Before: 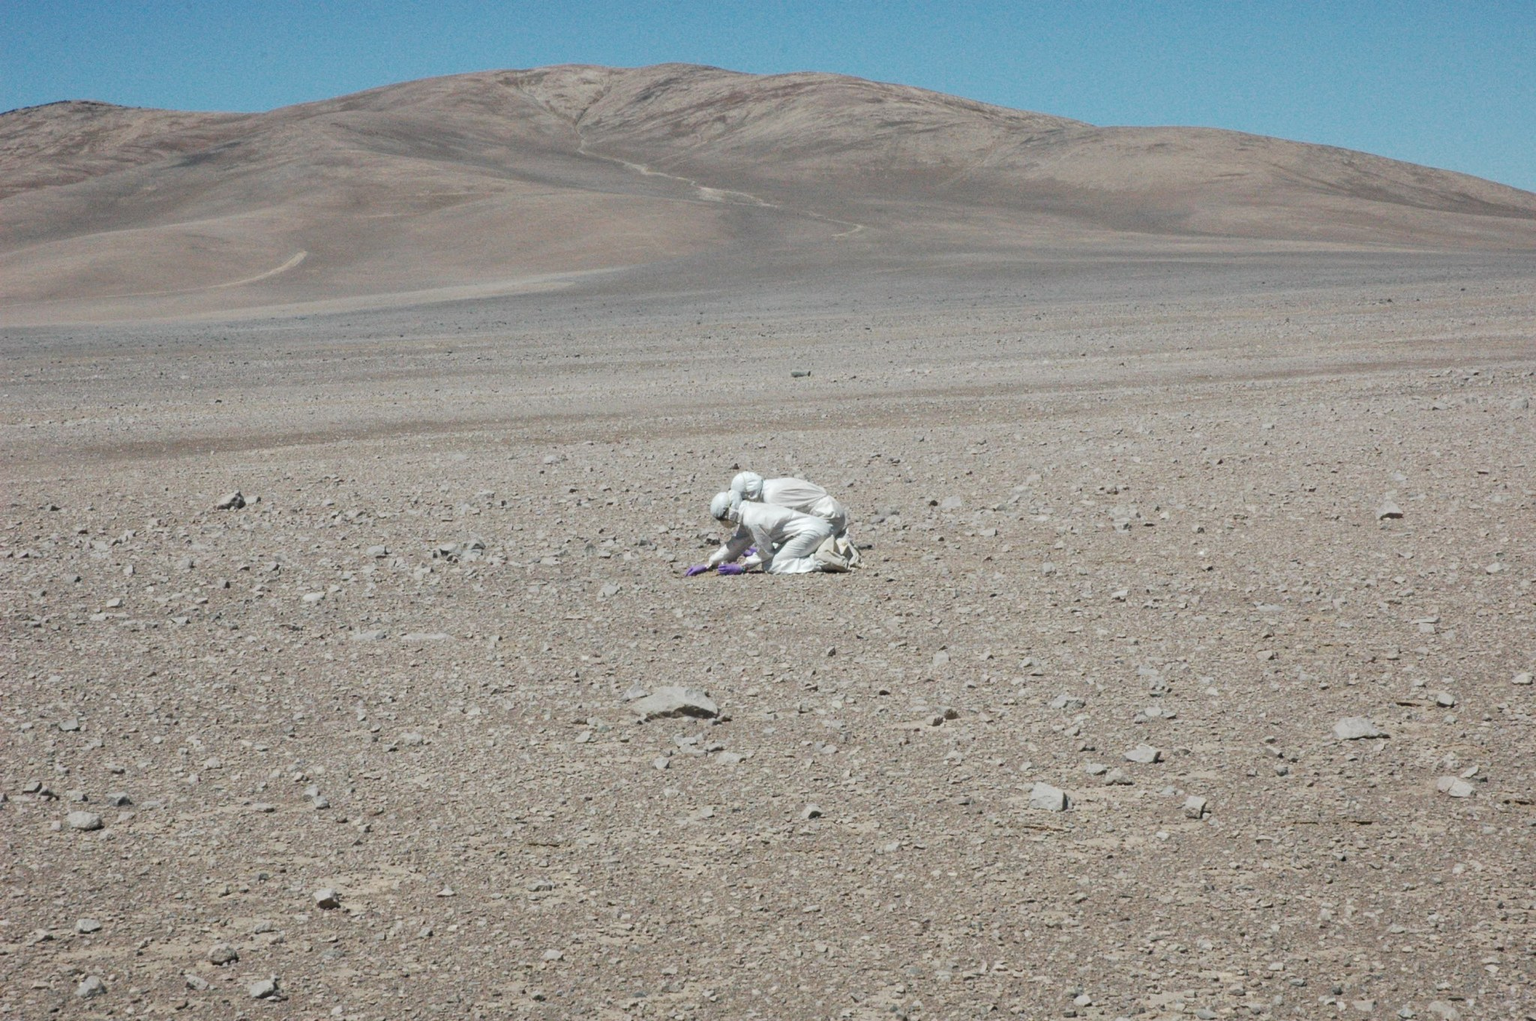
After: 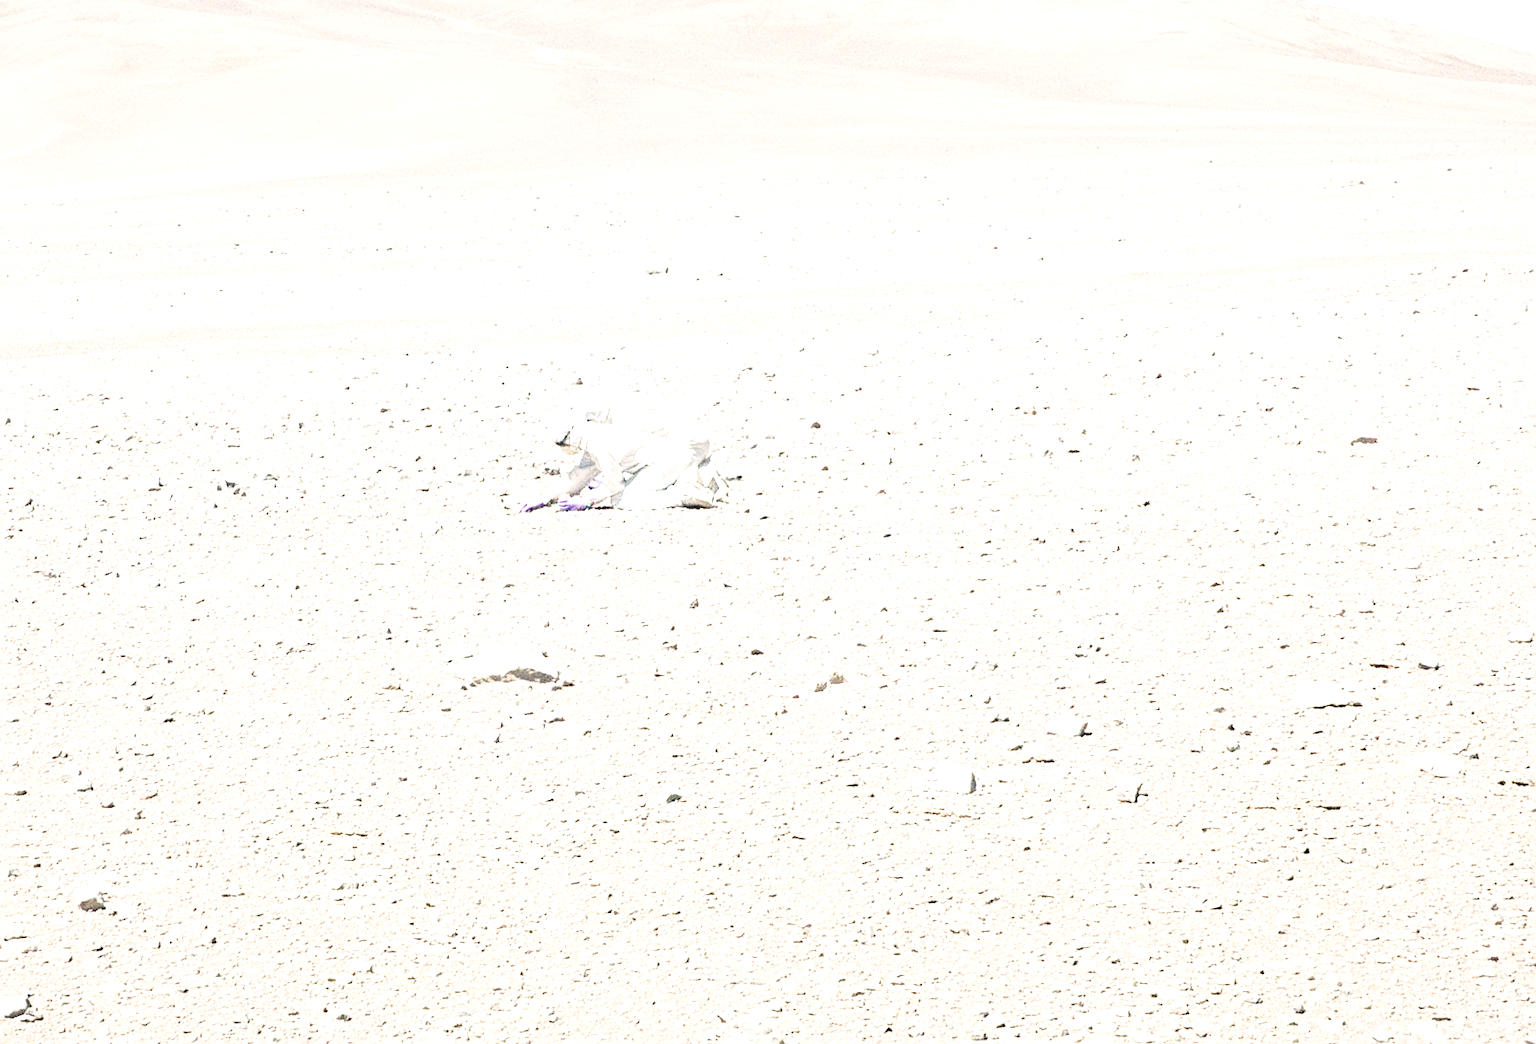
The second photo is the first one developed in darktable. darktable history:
crop: left 16.408%, top 14.478%
color correction: highlights a* 2.79, highlights b* 5.02, shadows a* -2.47, shadows b* -4.85, saturation 0.773
exposure: exposure 2.179 EV, compensate exposure bias true, compensate highlight preservation false
base curve: curves: ch0 [(0, 0) (0.028, 0.03) (0.121, 0.232) (0.46, 0.748) (0.859, 0.968) (1, 1)], preserve colors none
sharpen: amount 0.492
